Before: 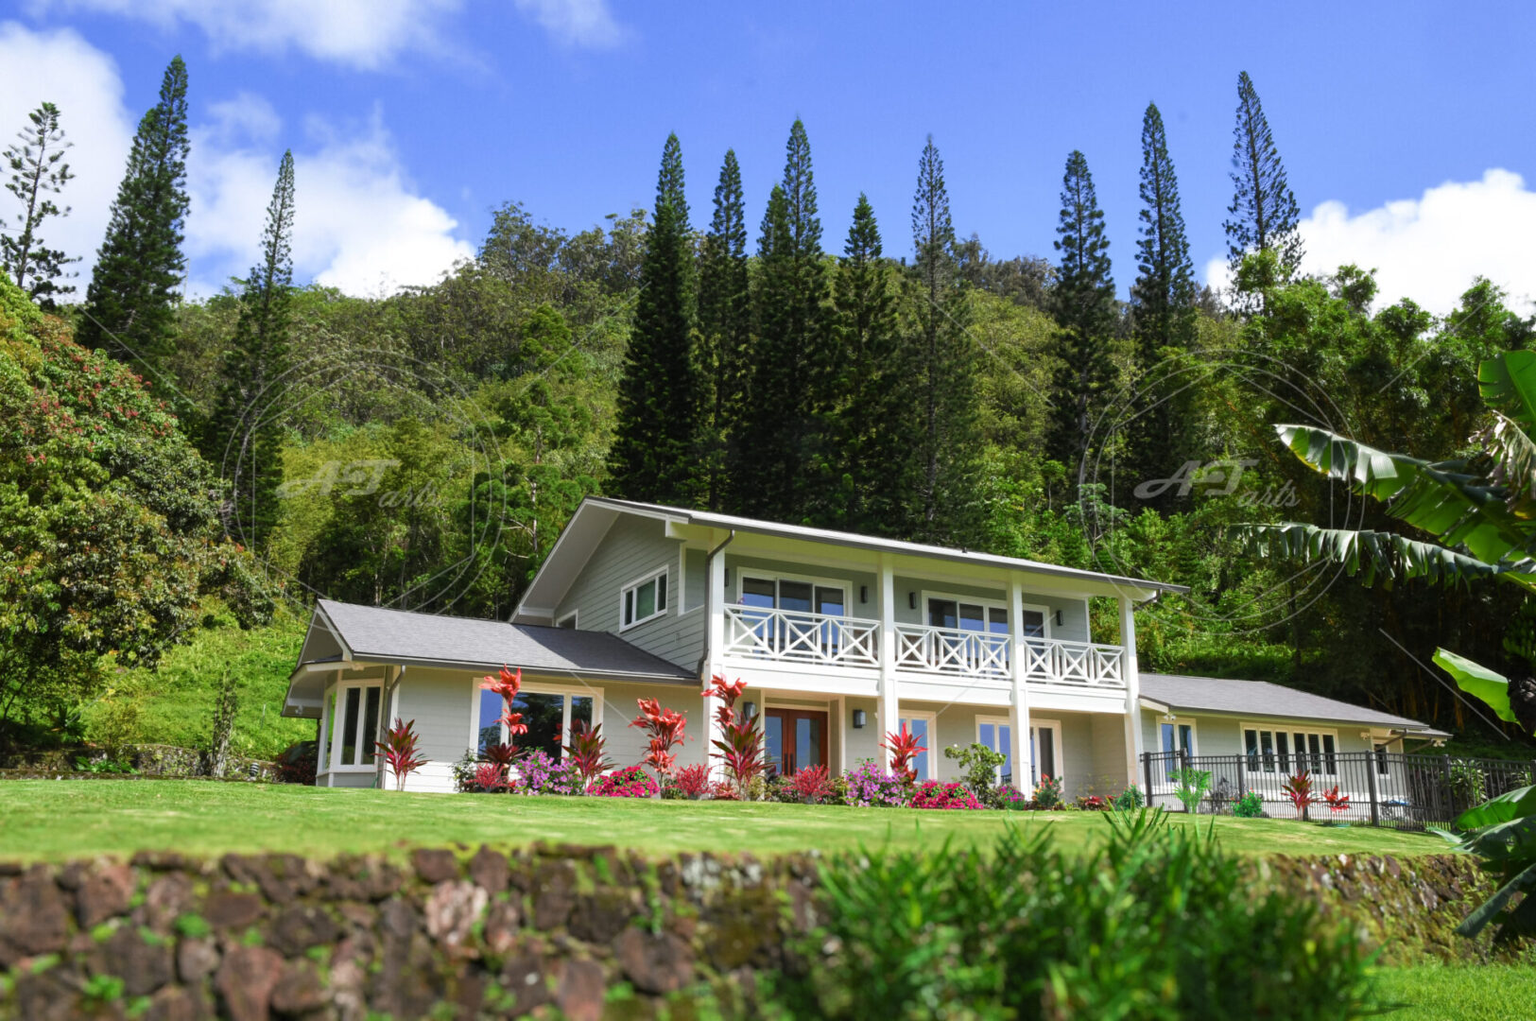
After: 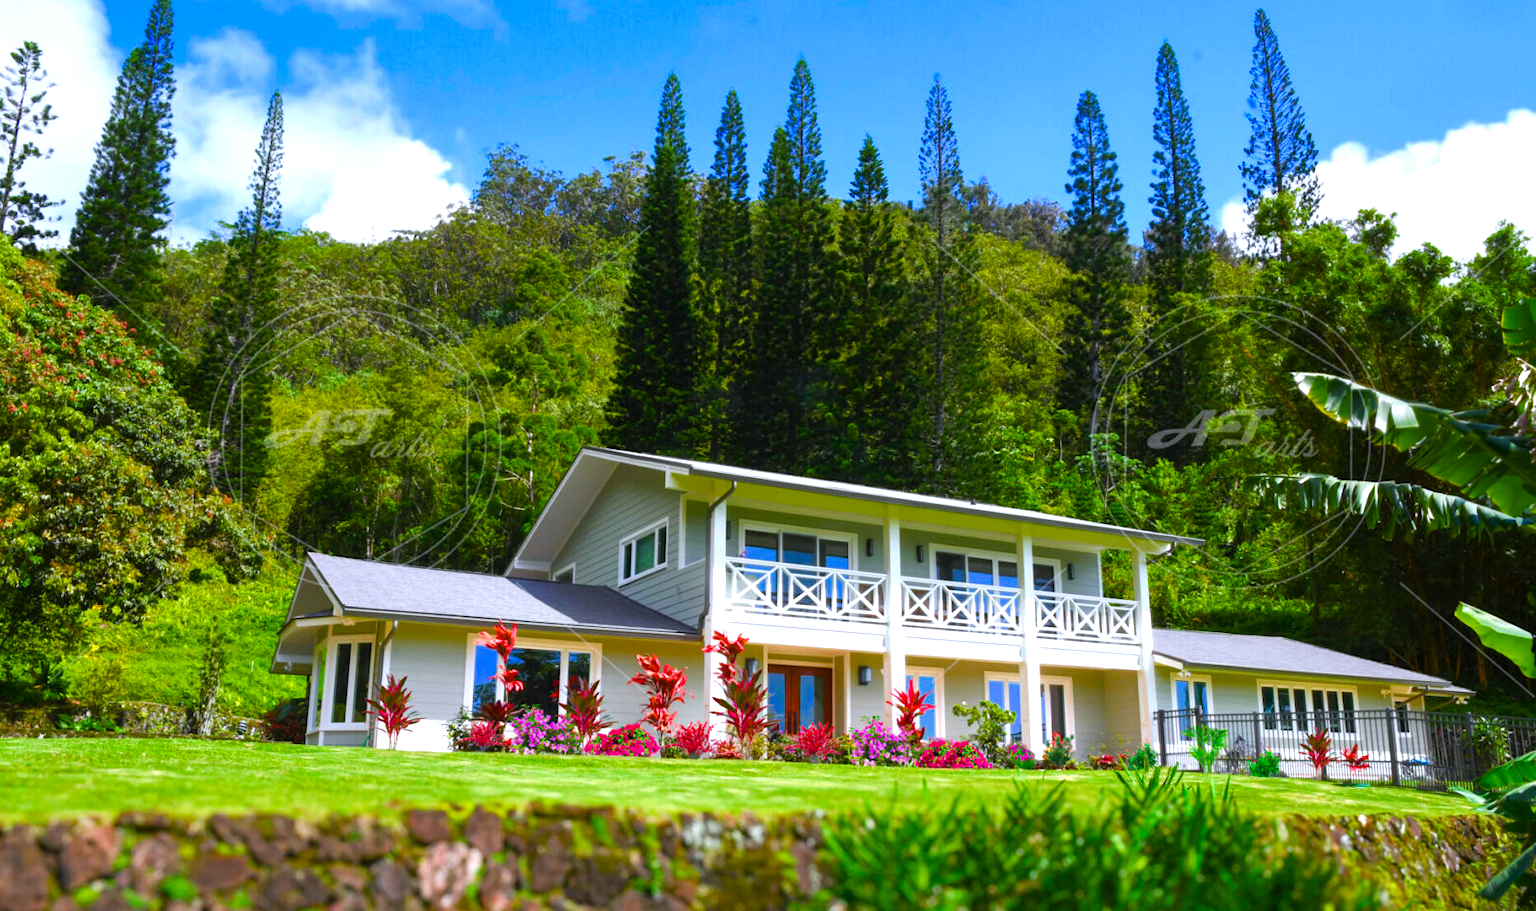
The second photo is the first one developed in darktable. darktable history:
color balance rgb: linear chroma grading › global chroma 15.507%, perceptual saturation grading › global saturation 20%, perceptual saturation grading › highlights -24.96%, perceptual saturation grading › shadows 25.982%, perceptual brilliance grading › global brilliance 10.262%, global vibrance 40.703%
crop: left 1.256%, top 6.154%, right 1.559%, bottom 7.009%
color calibration: illuminant as shot in camera, x 0.358, y 0.373, temperature 4628.91 K
tone equalizer: mask exposure compensation -0.492 EV
